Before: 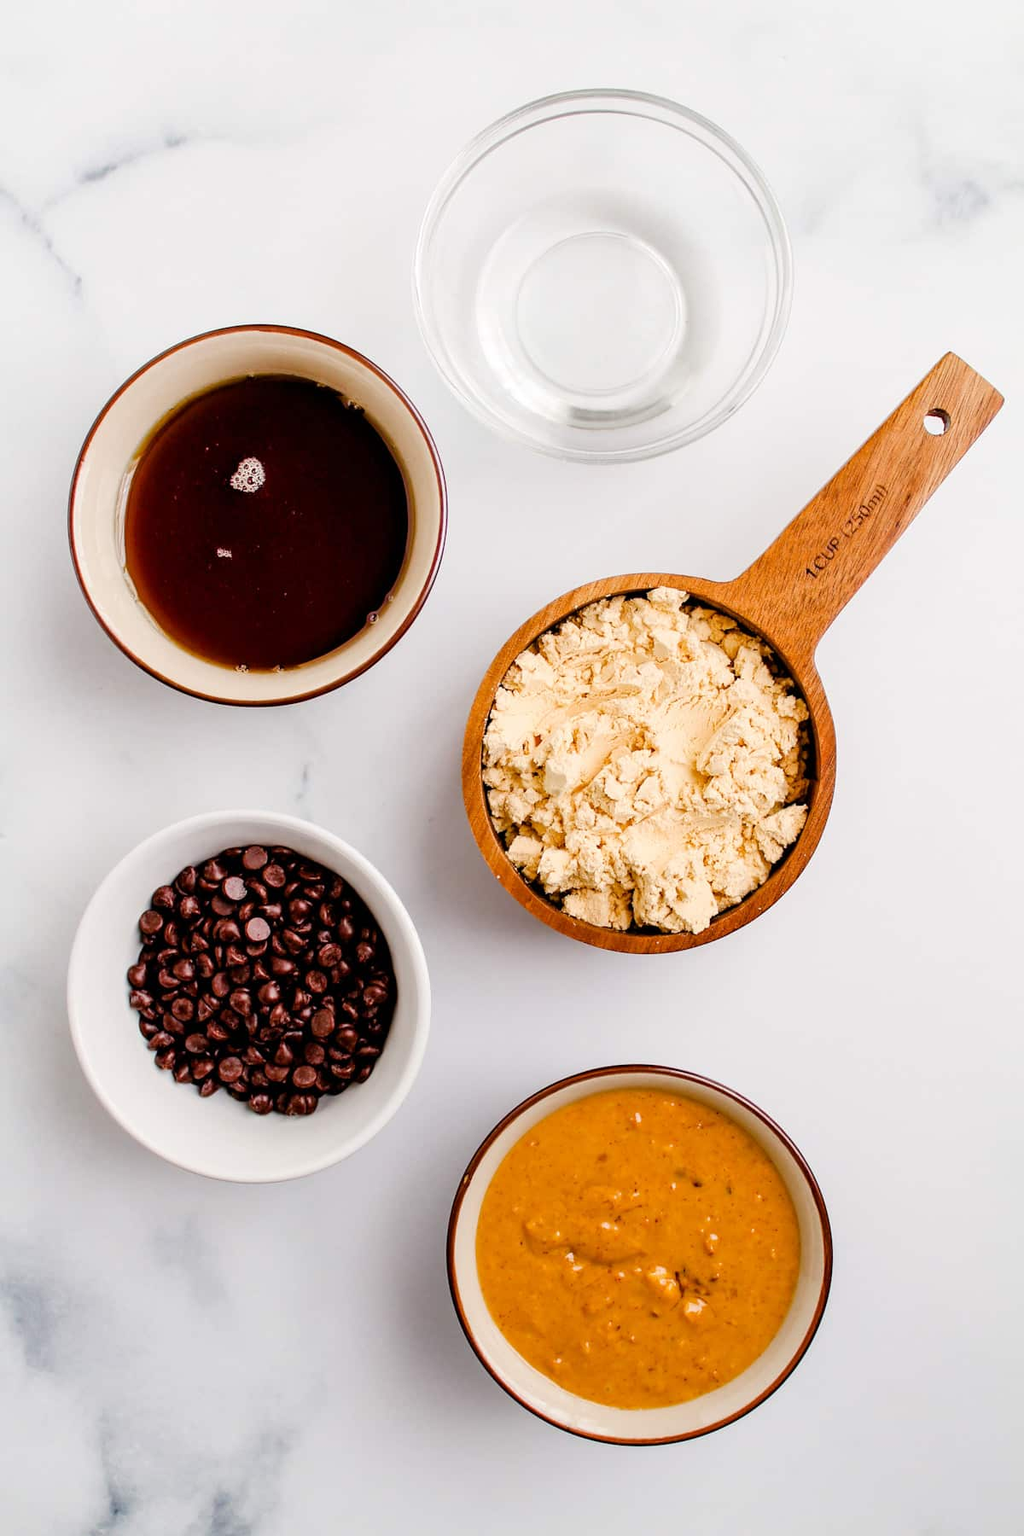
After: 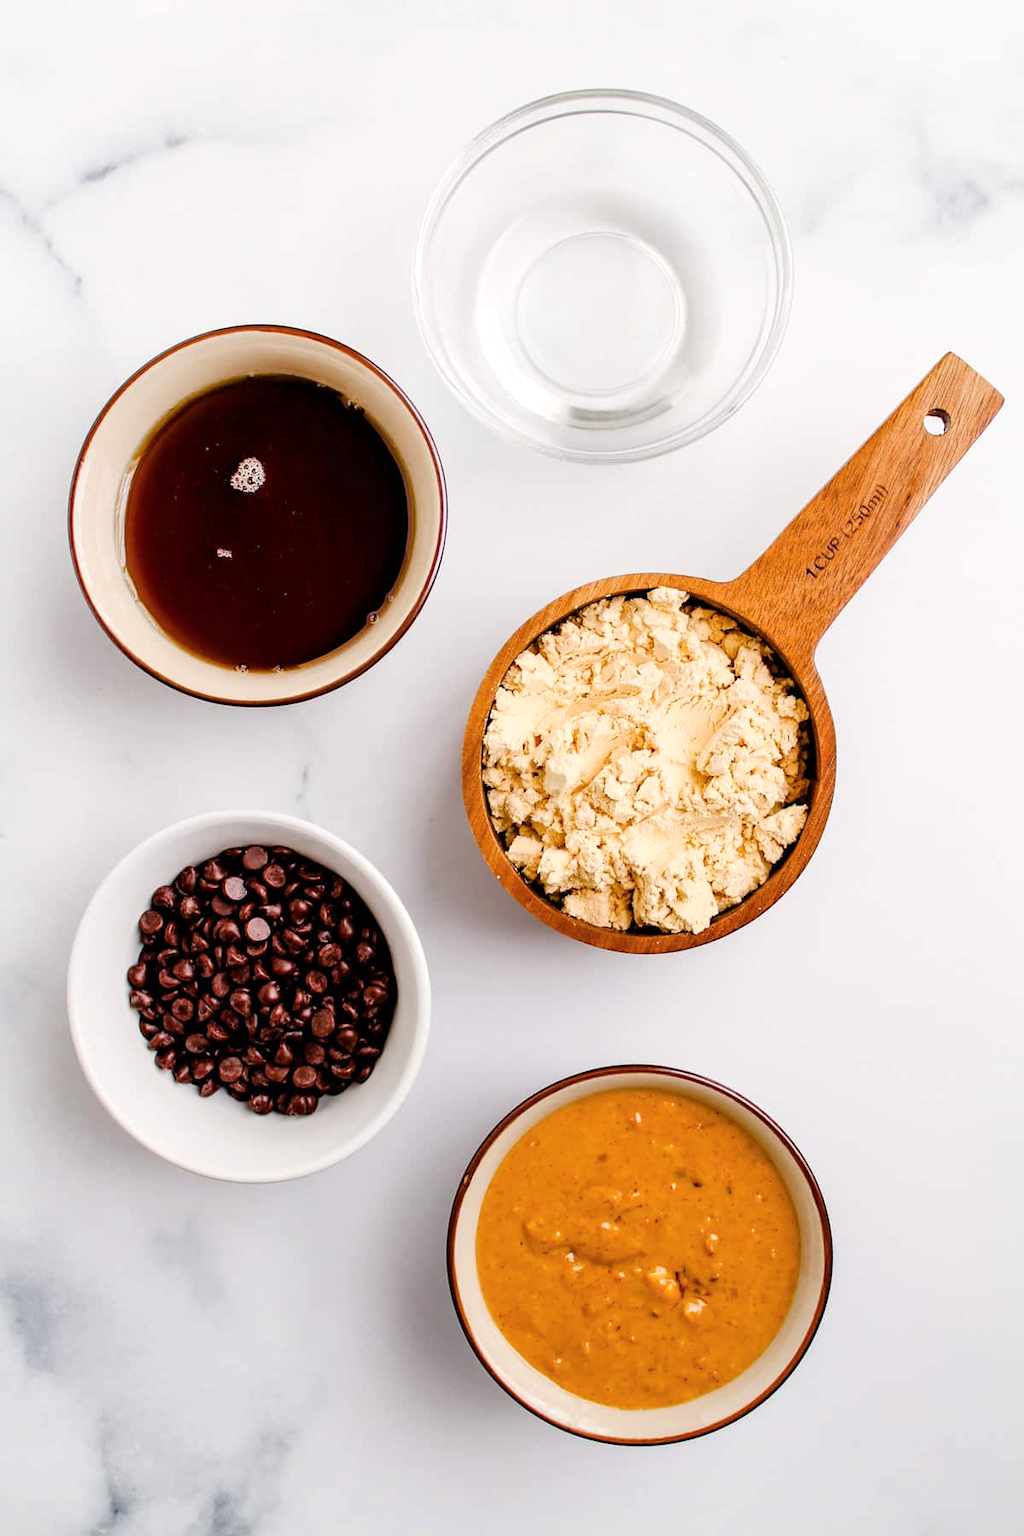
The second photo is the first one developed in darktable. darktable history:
color balance rgb: perceptual saturation grading › global saturation 0.117%, perceptual brilliance grading › global brilliance 2.518%
